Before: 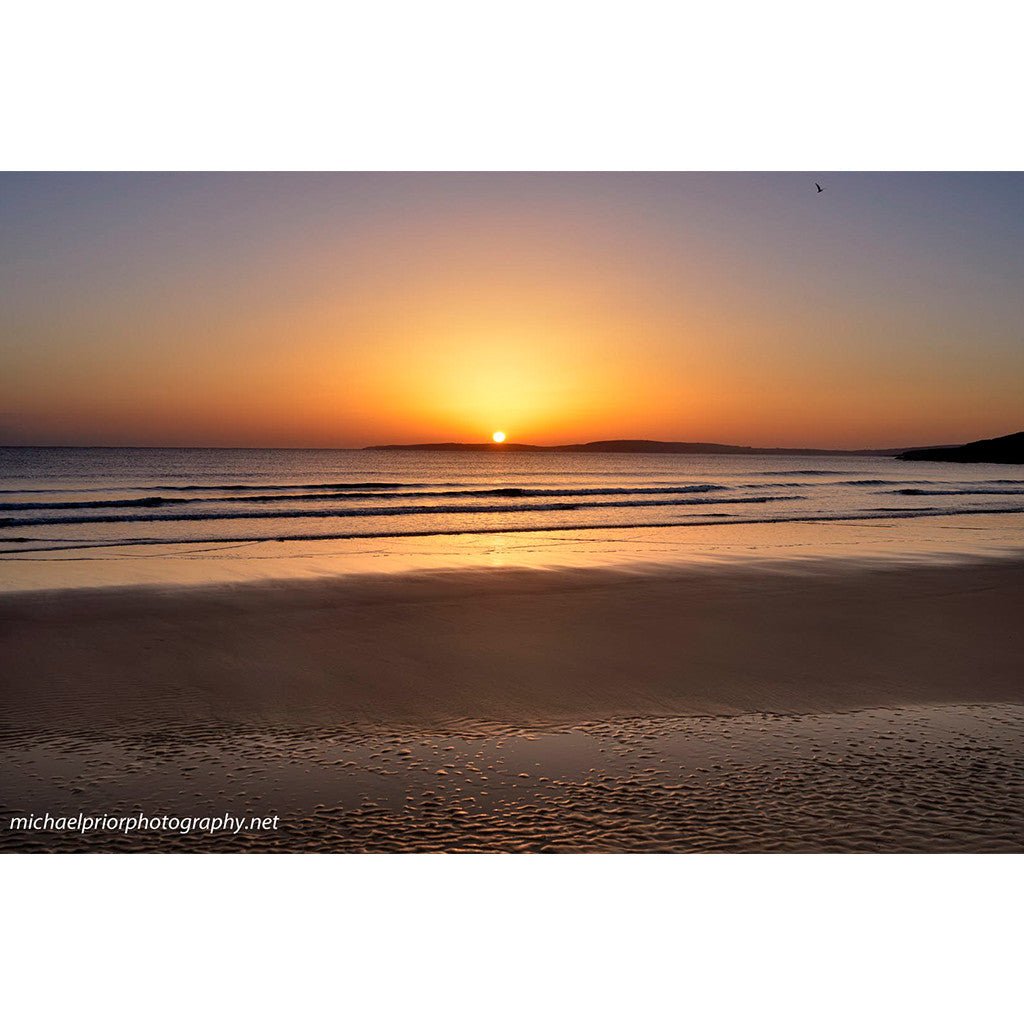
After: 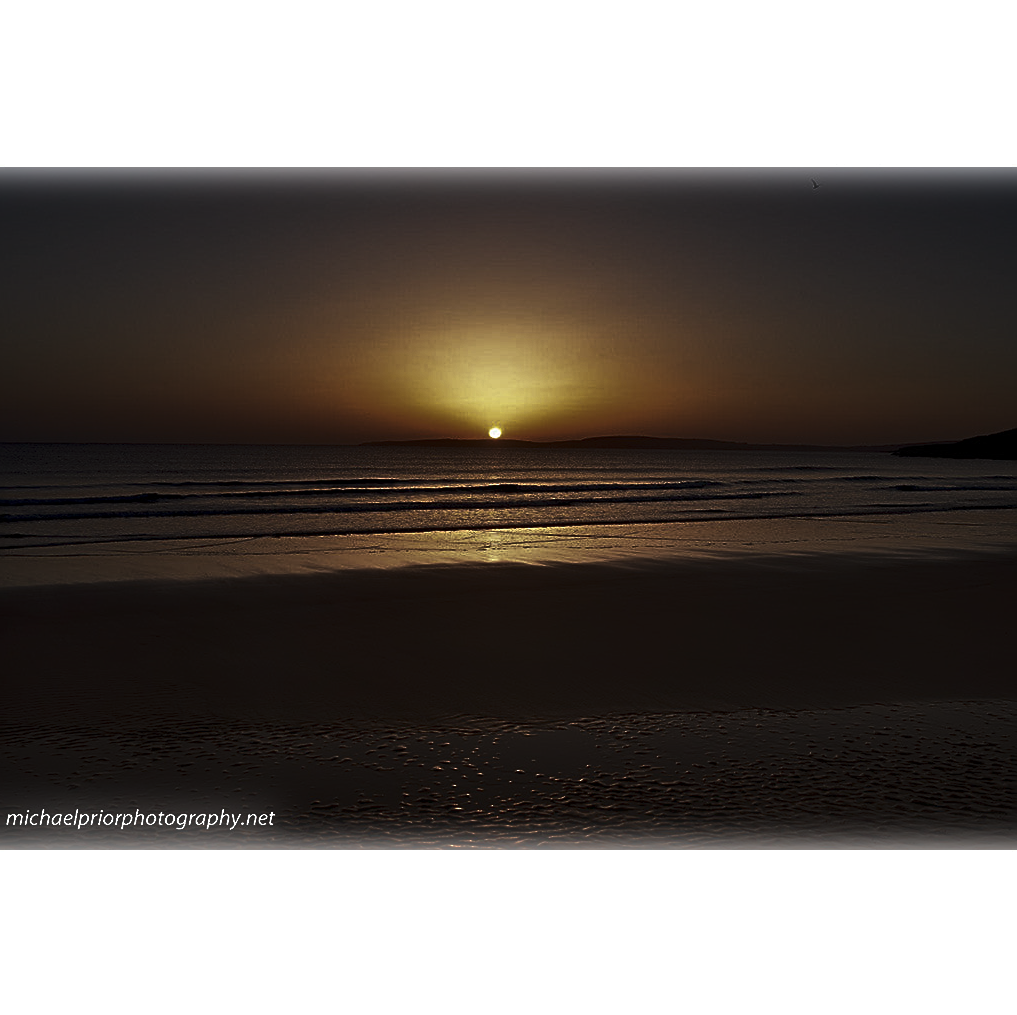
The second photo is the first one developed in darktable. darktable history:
tone curve: curves: ch0 [(0, 0) (0.765, 0.349) (1, 1)], color space Lab, linked channels, preserve colors none
crop: left 0.434%, top 0.485%, right 0.244%, bottom 0.386%
sharpen: on, module defaults
bloom: size 3%, threshold 100%, strength 0%
